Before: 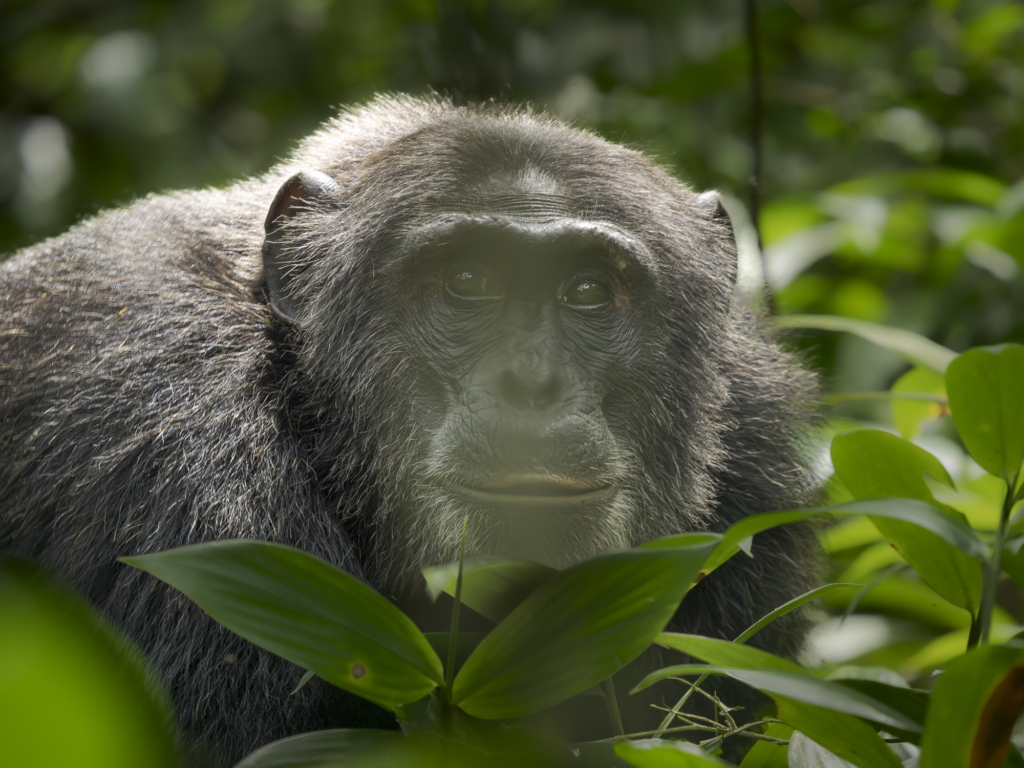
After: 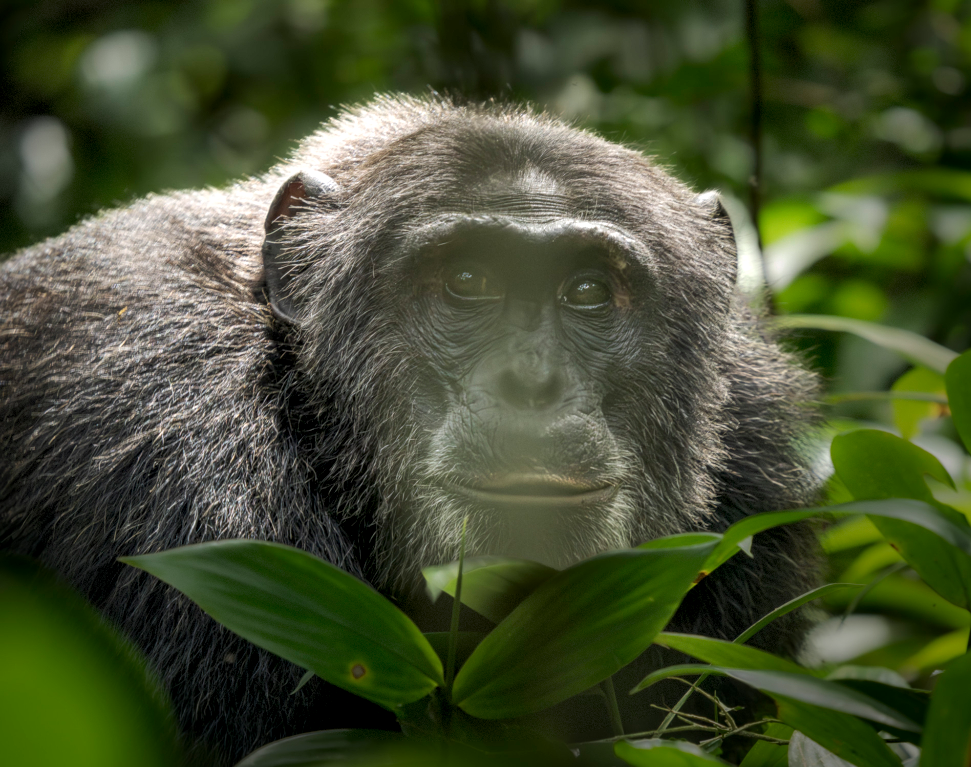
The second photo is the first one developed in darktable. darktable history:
crop and rotate: right 5.167%
vignetting: fall-off start 68.33%, fall-off radius 30%, saturation 0.042, center (-0.066, -0.311), width/height ratio 0.992, shape 0.85, dithering 8-bit output
local contrast: highlights 61%, detail 143%, midtone range 0.428
